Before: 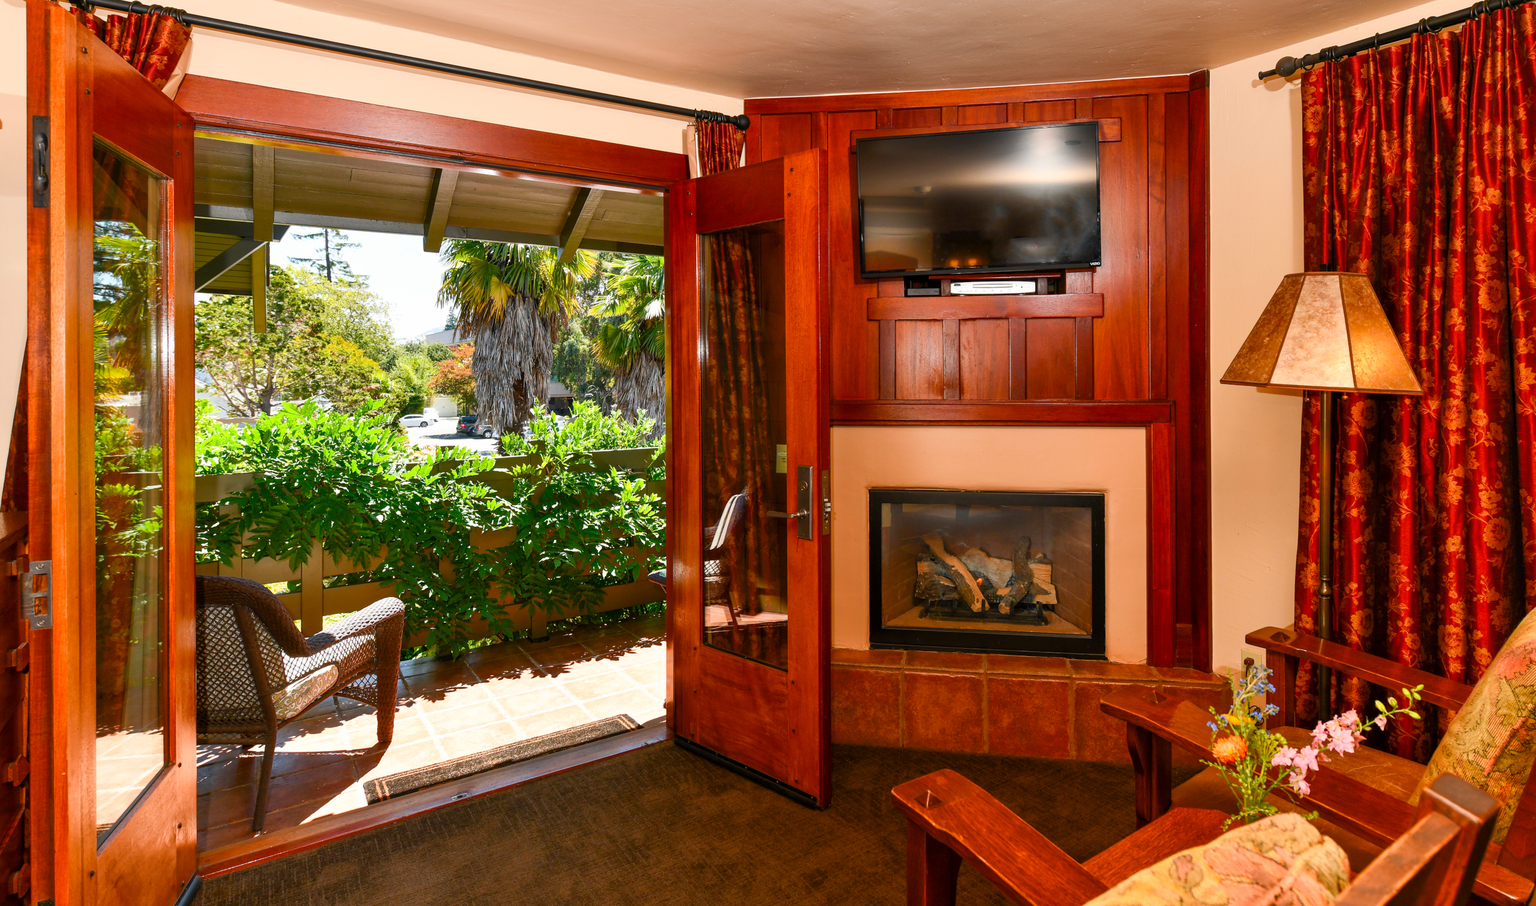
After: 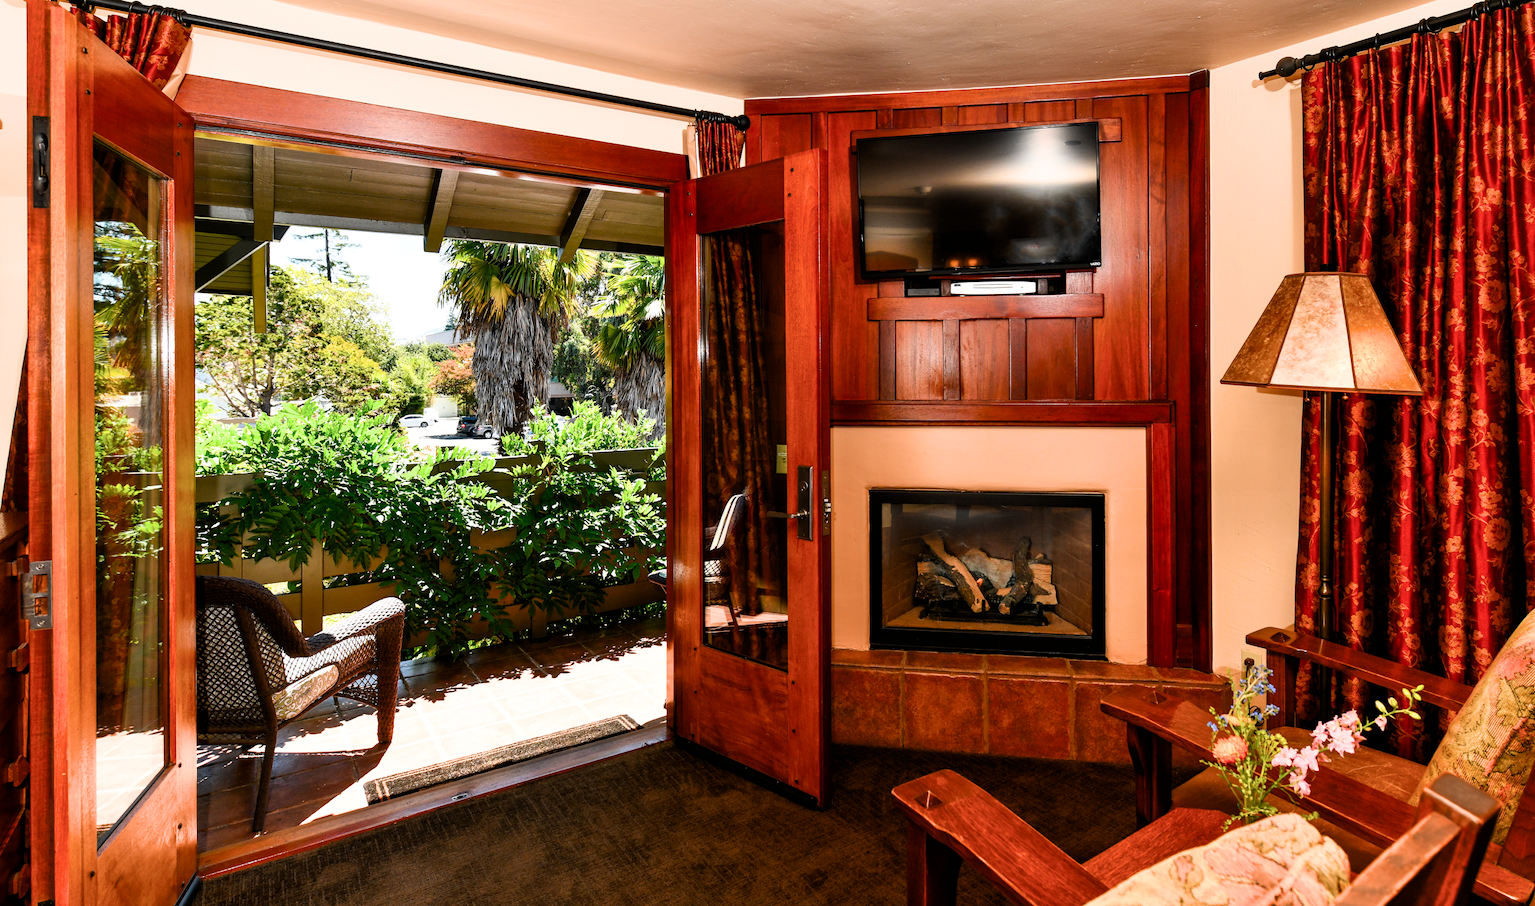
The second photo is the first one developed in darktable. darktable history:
filmic rgb: black relative exposure -6.38 EV, white relative exposure 2.42 EV, target white luminance 99.951%, hardness 5.25, latitude 0.693%, contrast 1.427, highlights saturation mix 2.98%, iterations of high-quality reconstruction 0
